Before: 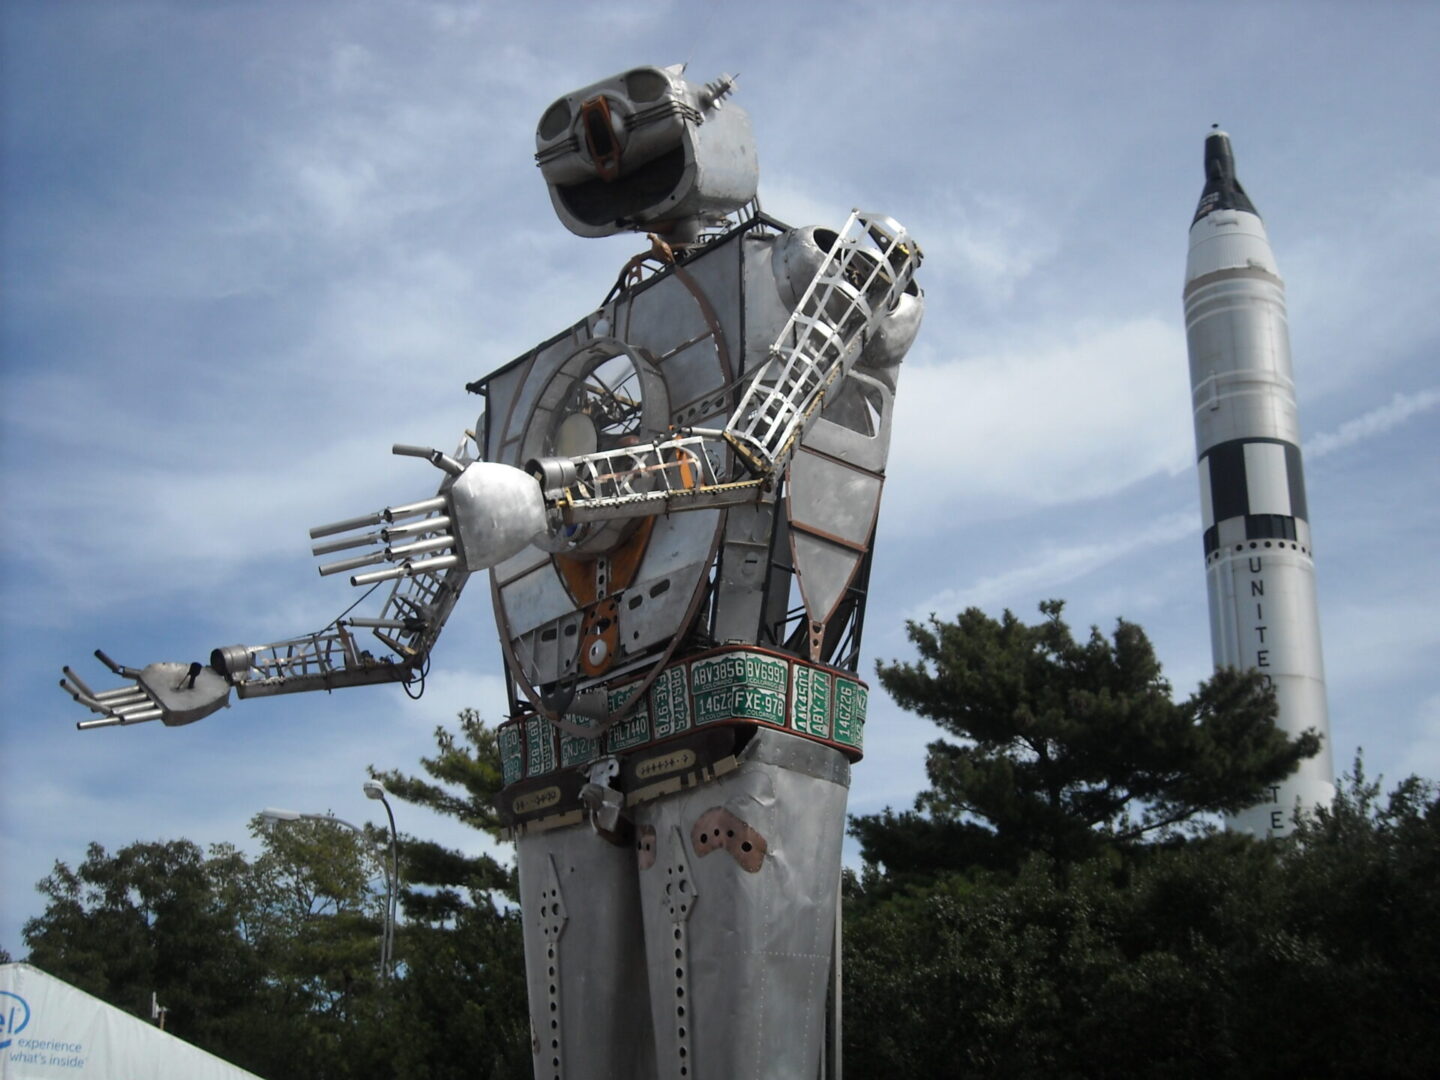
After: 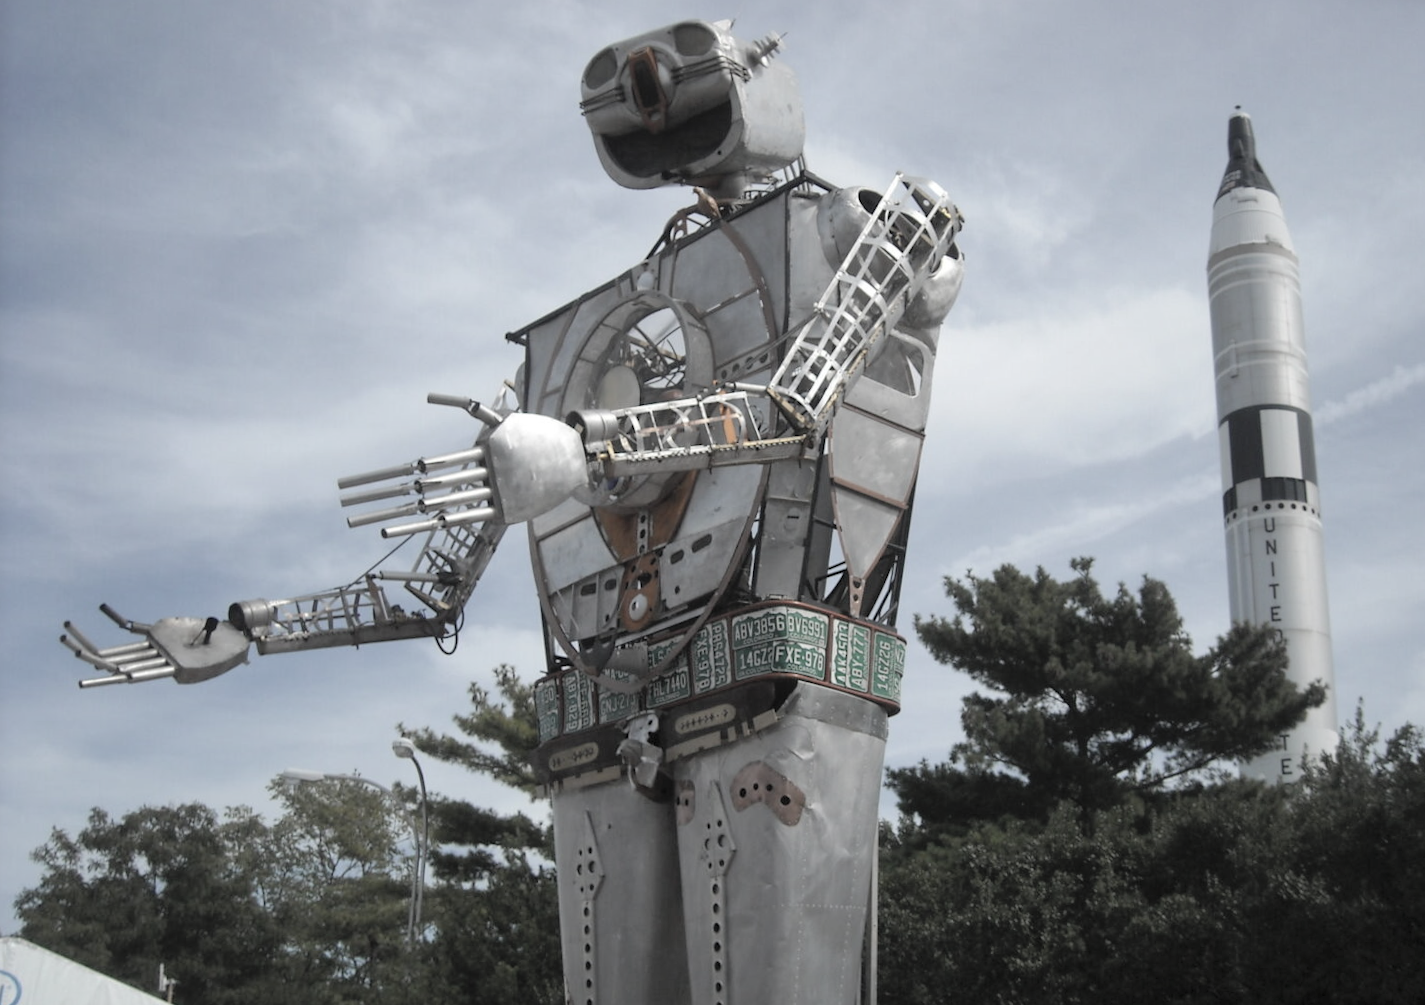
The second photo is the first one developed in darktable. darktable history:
shadows and highlights: shadows 25, highlights -25
rotate and perspective: rotation 0.679°, lens shift (horizontal) 0.136, crop left 0.009, crop right 0.991, crop top 0.078, crop bottom 0.95
contrast brightness saturation: brightness 0.18, saturation -0.5
